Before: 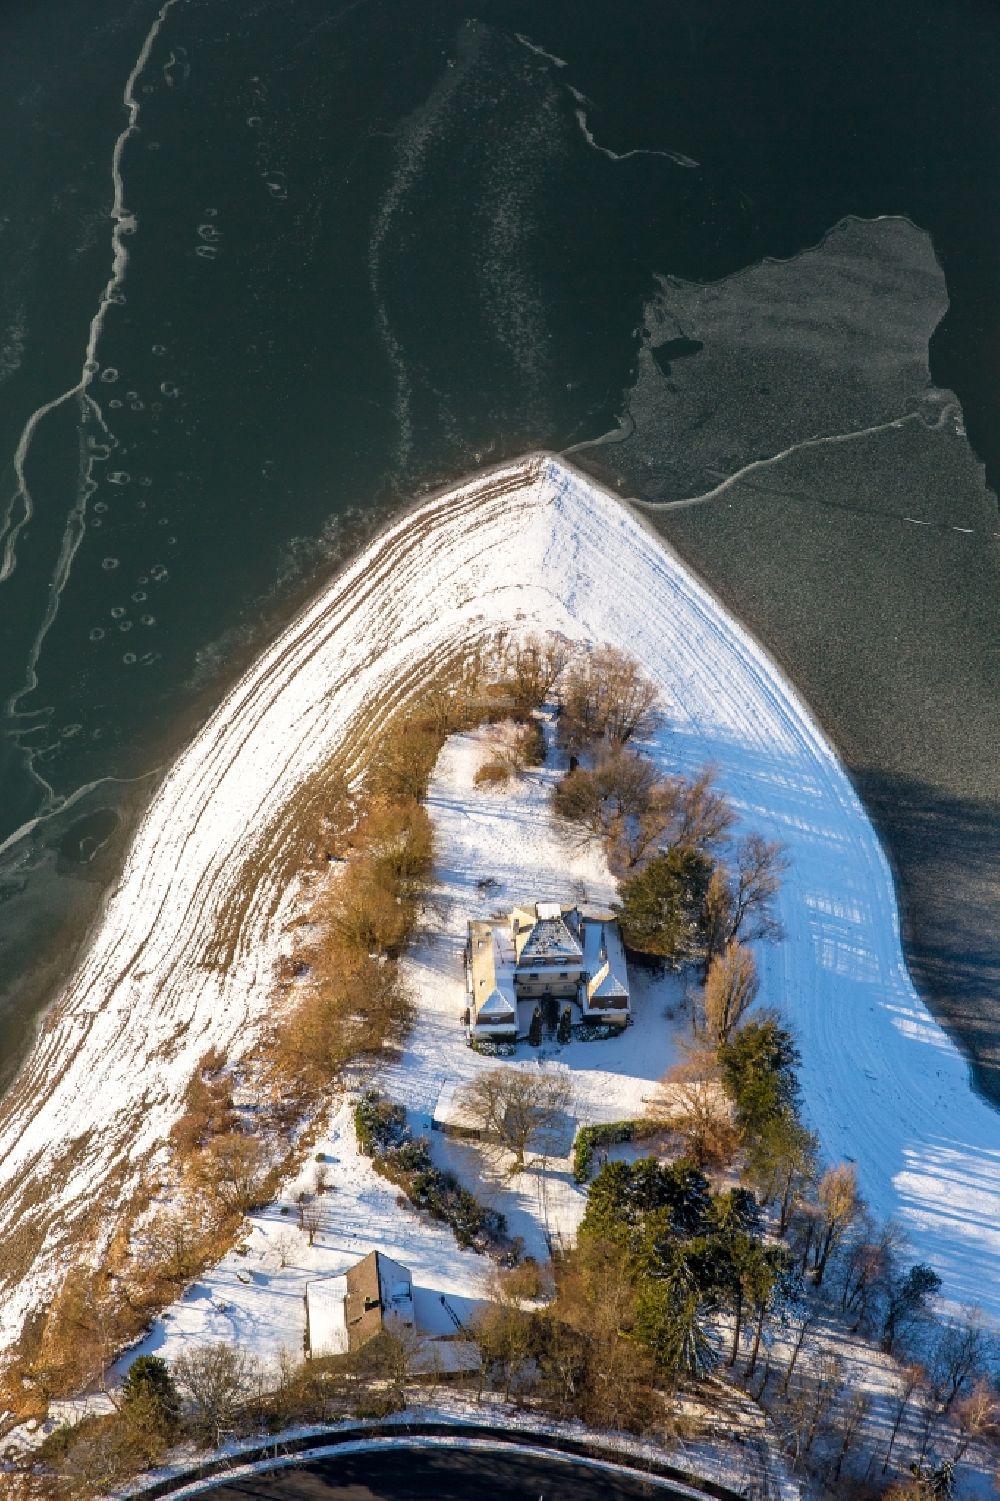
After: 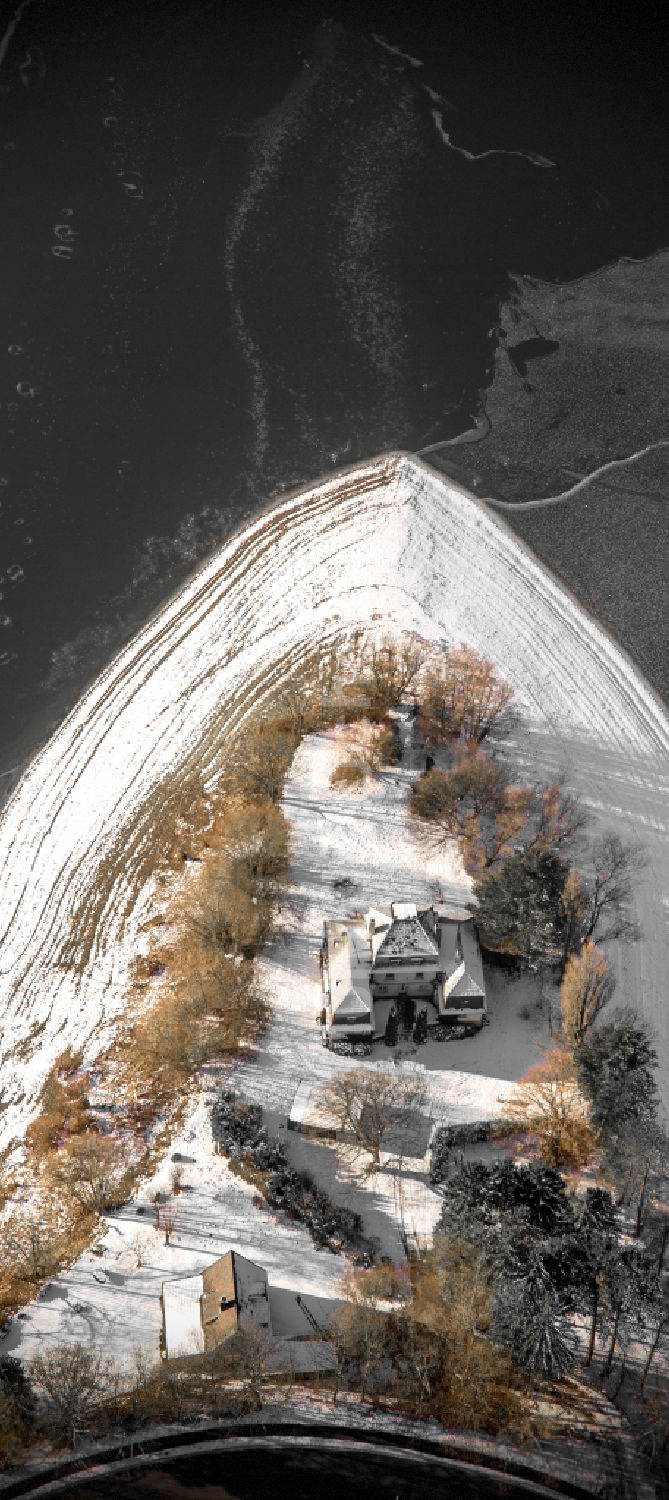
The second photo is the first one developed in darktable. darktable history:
vignetting: fall-off start 74.79%, brightness -0.986, saturation 0.492, width/height ratio 1.08, dithering 8-bit output
crop and rotate: left 14.44%, right 18.605%
color balance rgb: perceptual saturation grading › global saturation 19.895%, global vibrance 20%
color zones: curves: ch0 [(0, 0.65) (0.096, 0.644) (0.221, 0.539) (0.429, 0.5) (0.571, 0.5) (0.714, 0.5) (0.857, 0.5) (1, 0.65)]; ch1 [(0, 0.5) (0.143, 0.5) (0.257, -0.002) (0.429, 0.04) (0.571, -0.001) (0.714, -0.015) (0.857, 0.024) (1, 0.5)]
